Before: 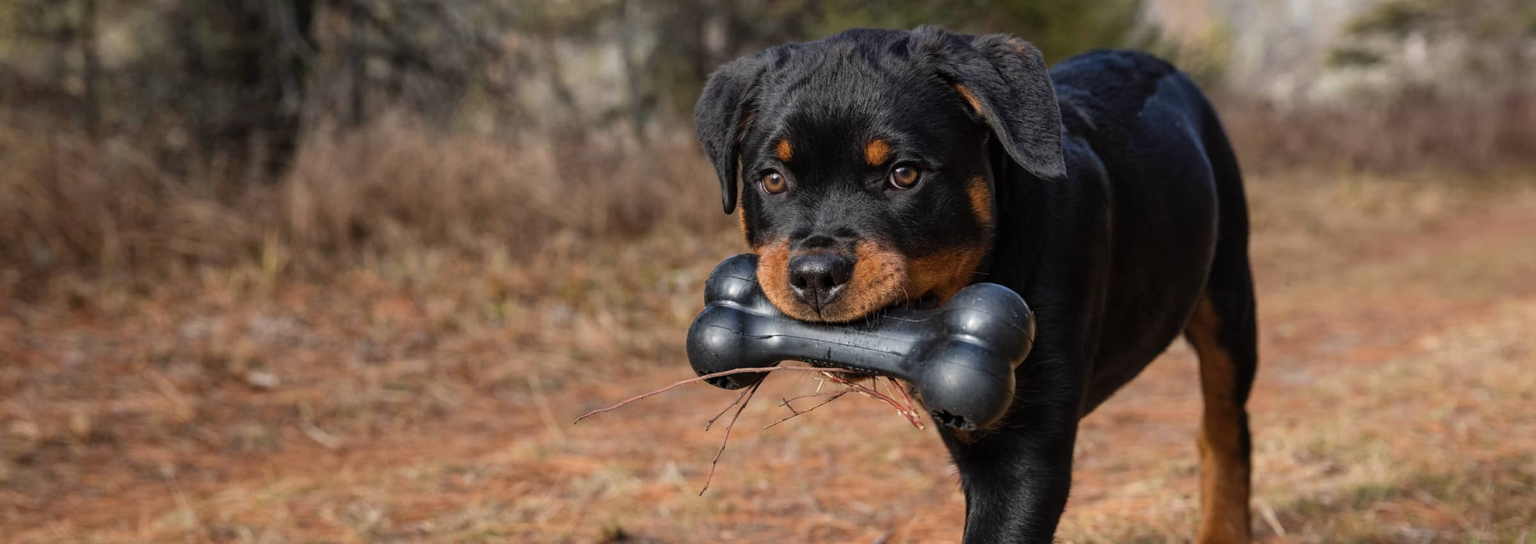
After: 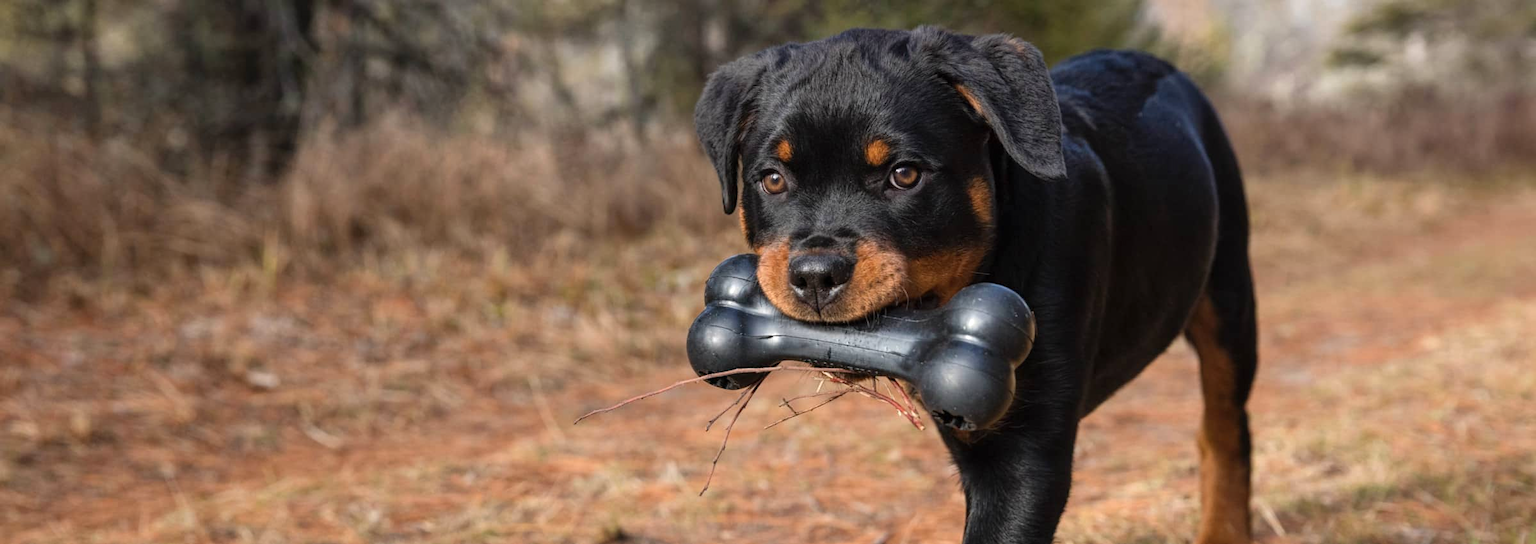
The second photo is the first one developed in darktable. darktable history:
exposure: black level correction 0, exposure 0.3 EV, compensate highlight preservation false
tone equalizer: on, module defaults
